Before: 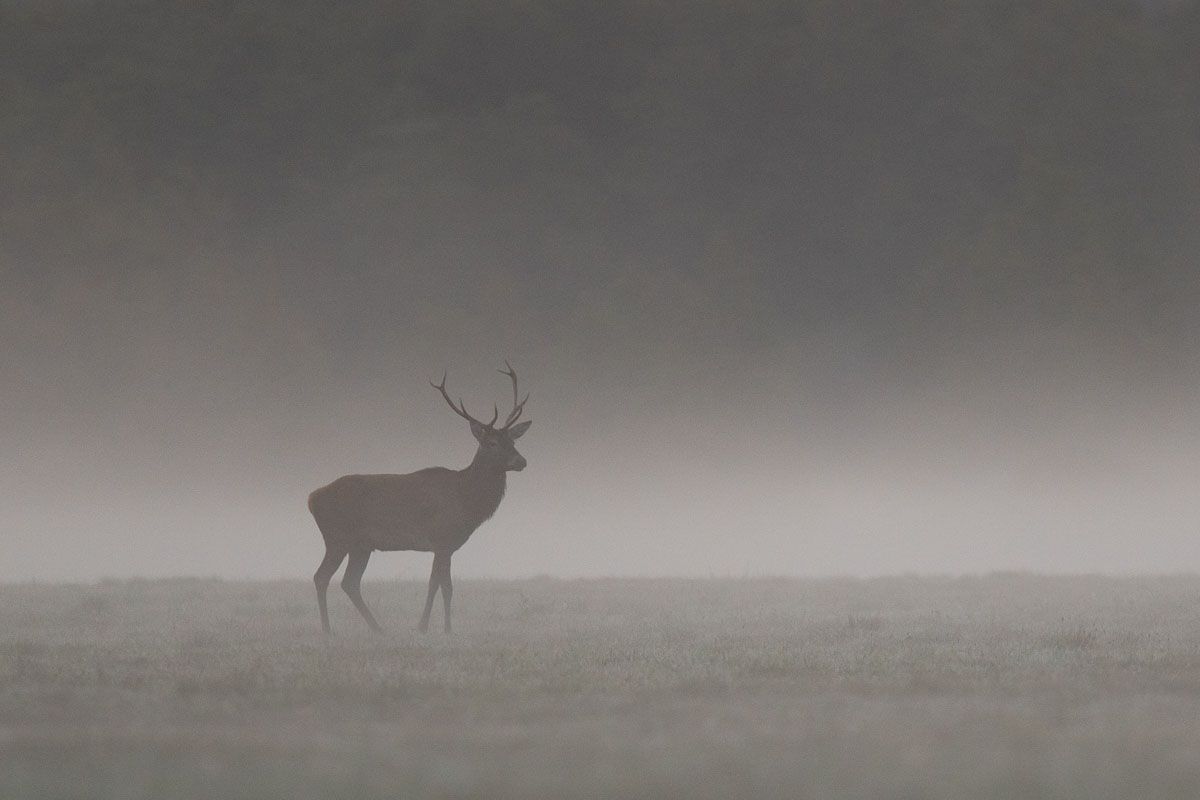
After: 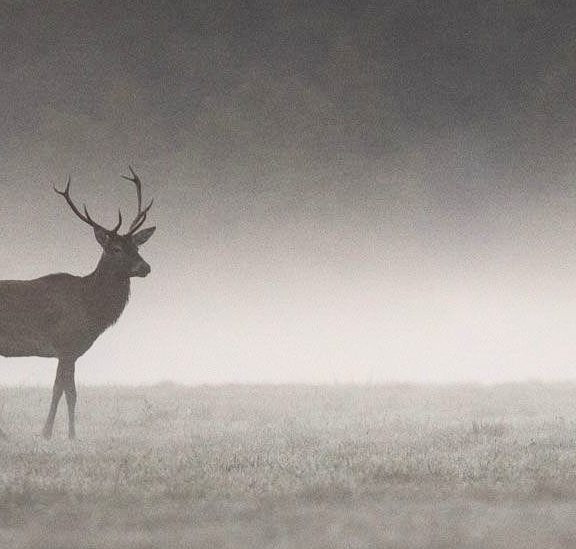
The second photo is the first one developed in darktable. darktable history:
local contrast: detail 130%
crop: left 31.413%, top 24.298%, right 20.271%, bottom 6.554%
contrast brightness saturation: contrast 0.413, brightness 0.106, saturation 0.212
